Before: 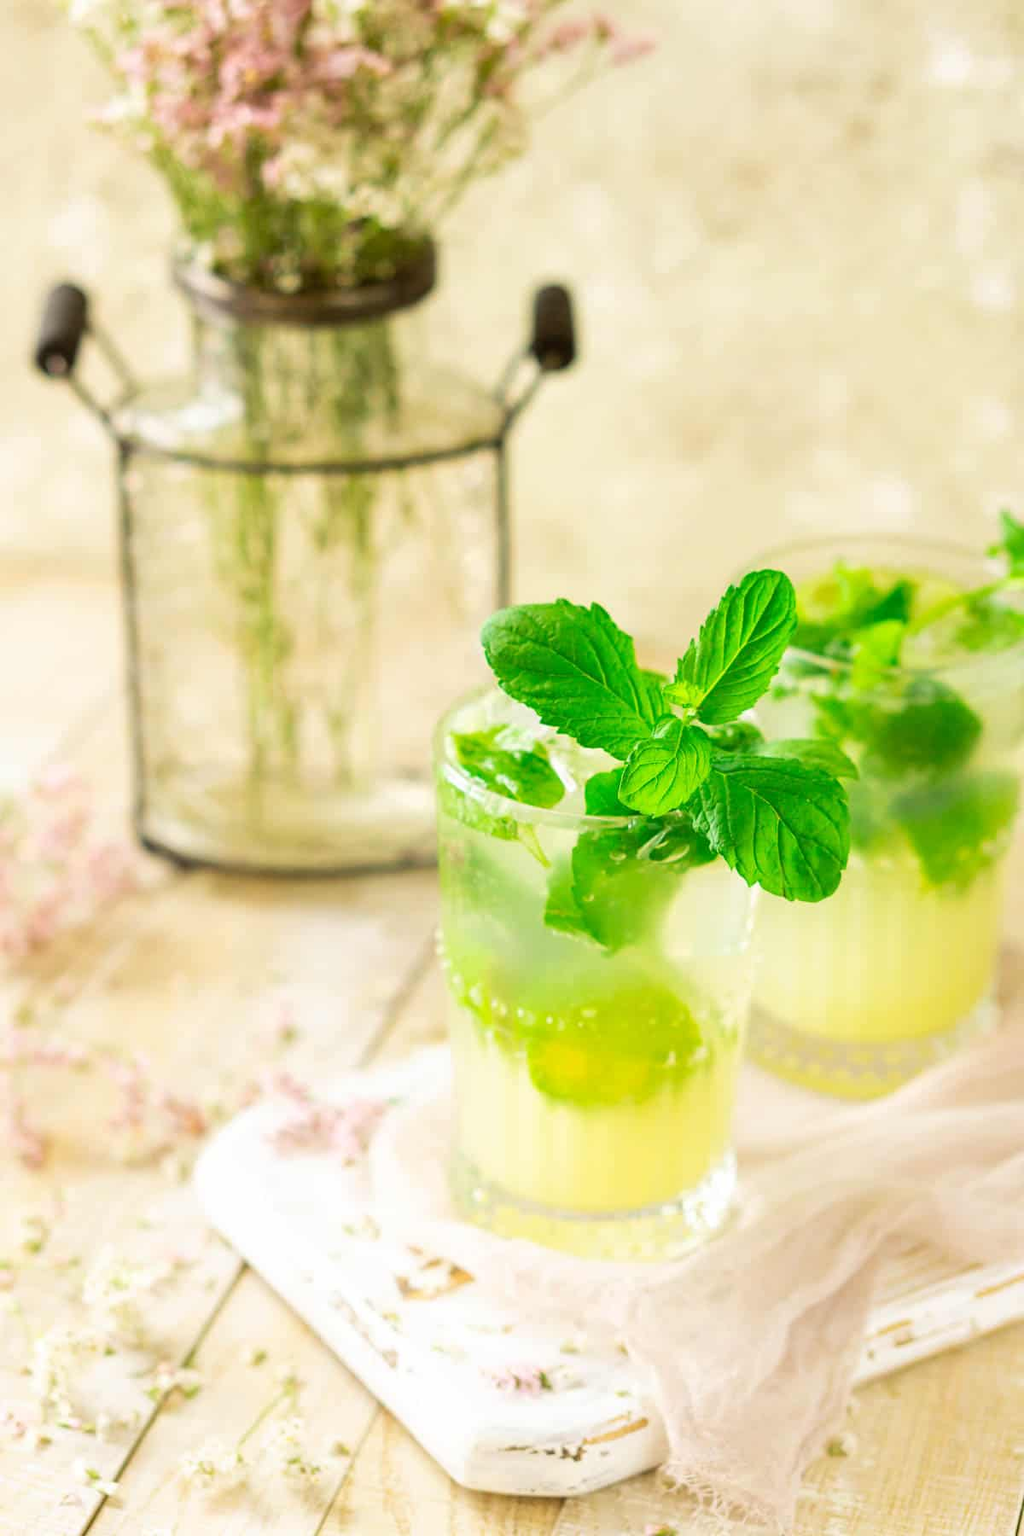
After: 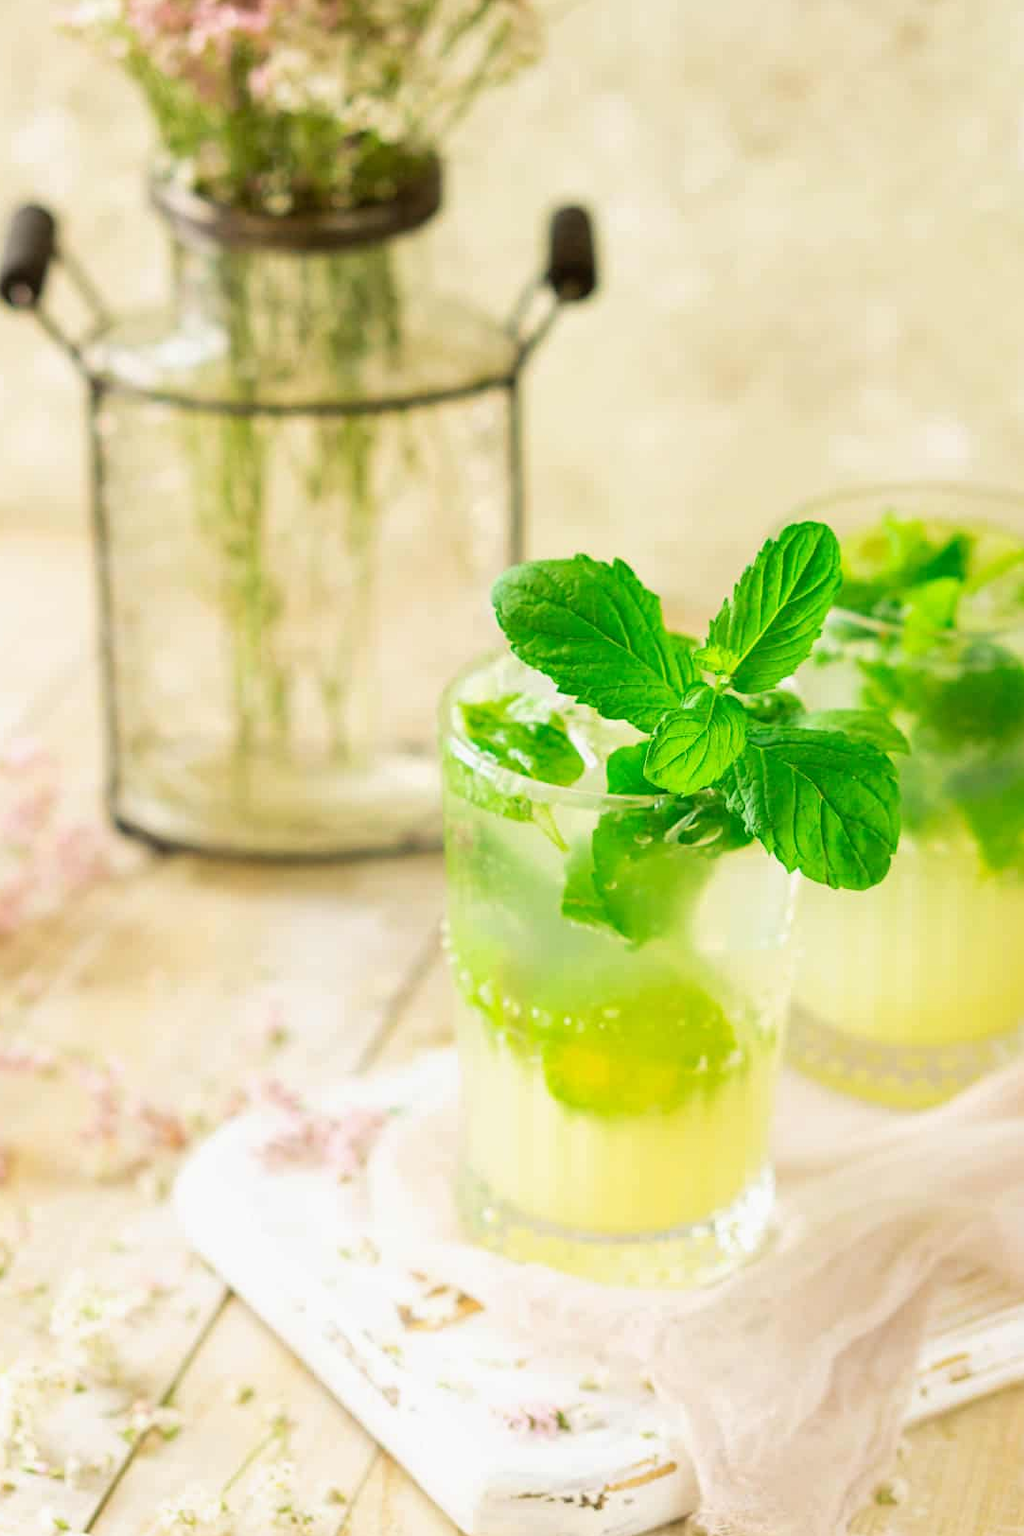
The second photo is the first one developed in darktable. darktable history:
exposure: exposure -0.064 EV, compensate highlight preservation false
crop: left 3.69%, top 6.494%, right 6.044%, bottom 3.237%
